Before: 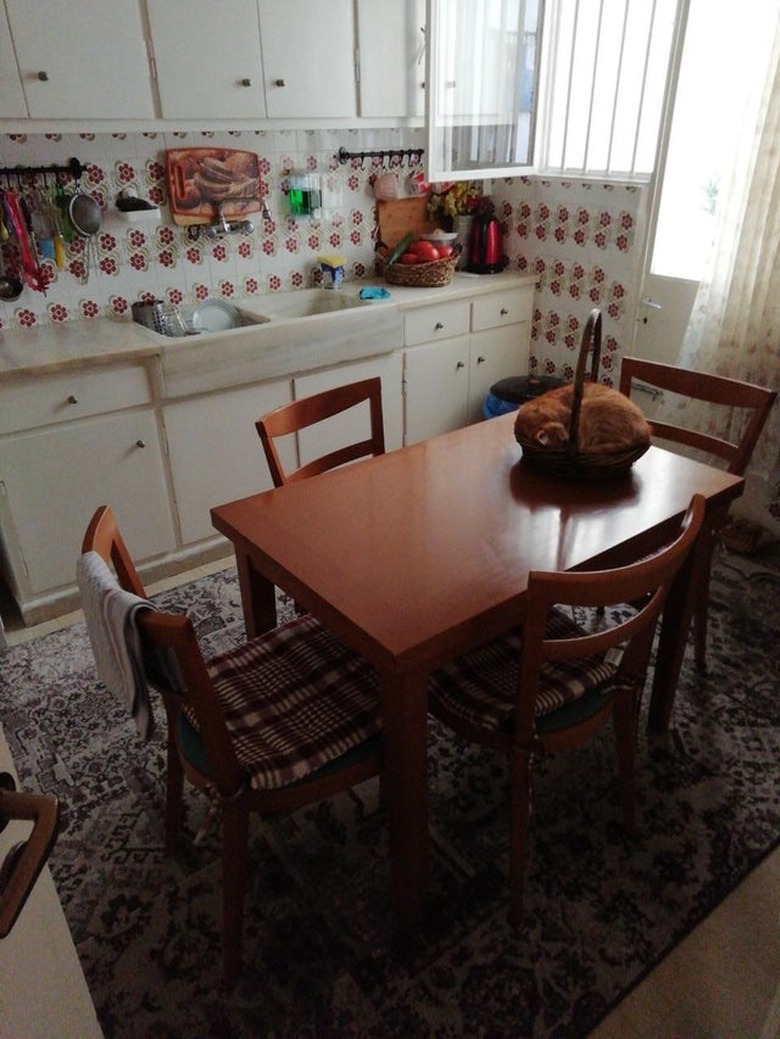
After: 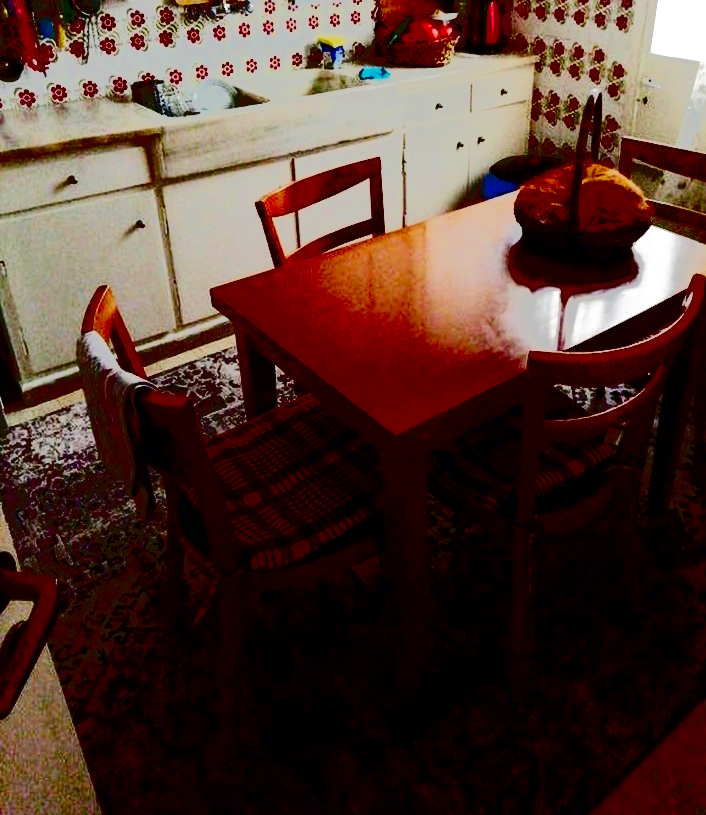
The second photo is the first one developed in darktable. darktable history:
crop: top 21.18%, right 9.424%, bottom 0.346%
tone equalizer: -7 EV -0.635 EV, -6 EV 1.01 EV, -5 EV -0.443 EV, -4 EV 0.409 EV, -3 EV 0.419 EV, -2 EV 0.15 EV, -1 EV -0.171 EV, +0 EV -0.377 EV, edges refinement/feathering 500, mask exposure compensation -1.57 EV, preserve details no
base curve: curves: ch0 [(0, 0.003) (0.001, 0.002) (0.006, 0.004) (0.02, 0.022) (0.048, 0.086) (0.094, 0.234) (0.162, 0.431) (0.258, 0.629) (0.385, 0.8) (0.548, 0.918) (0.751, 0.988) (1, 1)], preserve colors none
contrast brightness saturation: brightness -0.989, saturation 0.993
